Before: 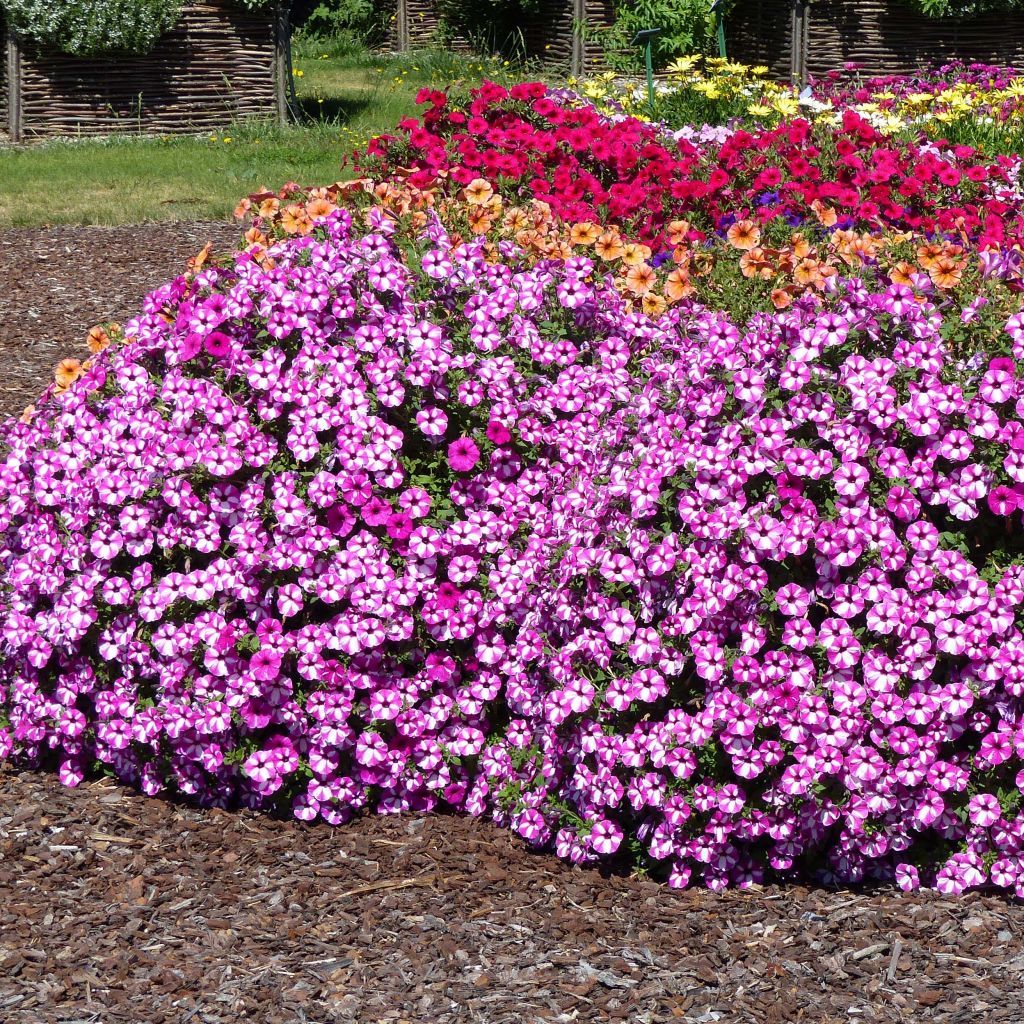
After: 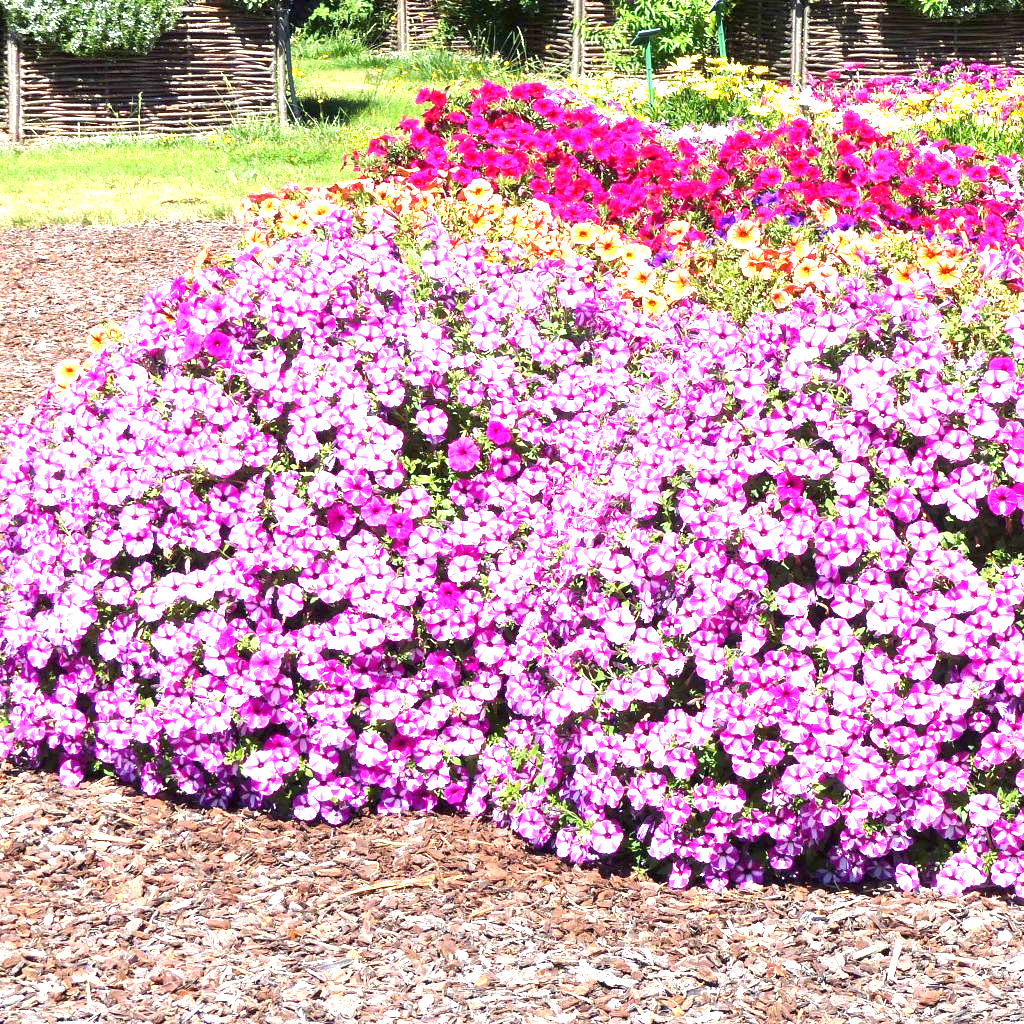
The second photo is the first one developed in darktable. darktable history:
exposure: exposure 2.281 EV, compensate highlight preservation false
